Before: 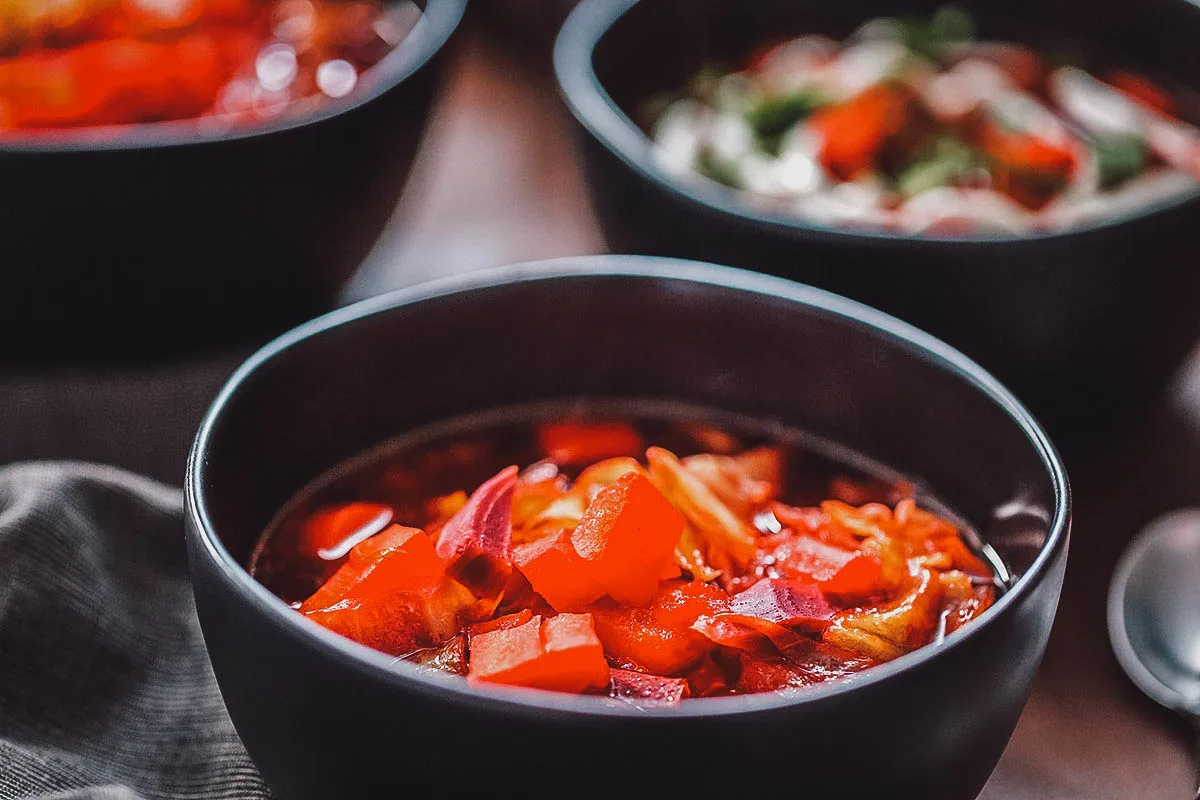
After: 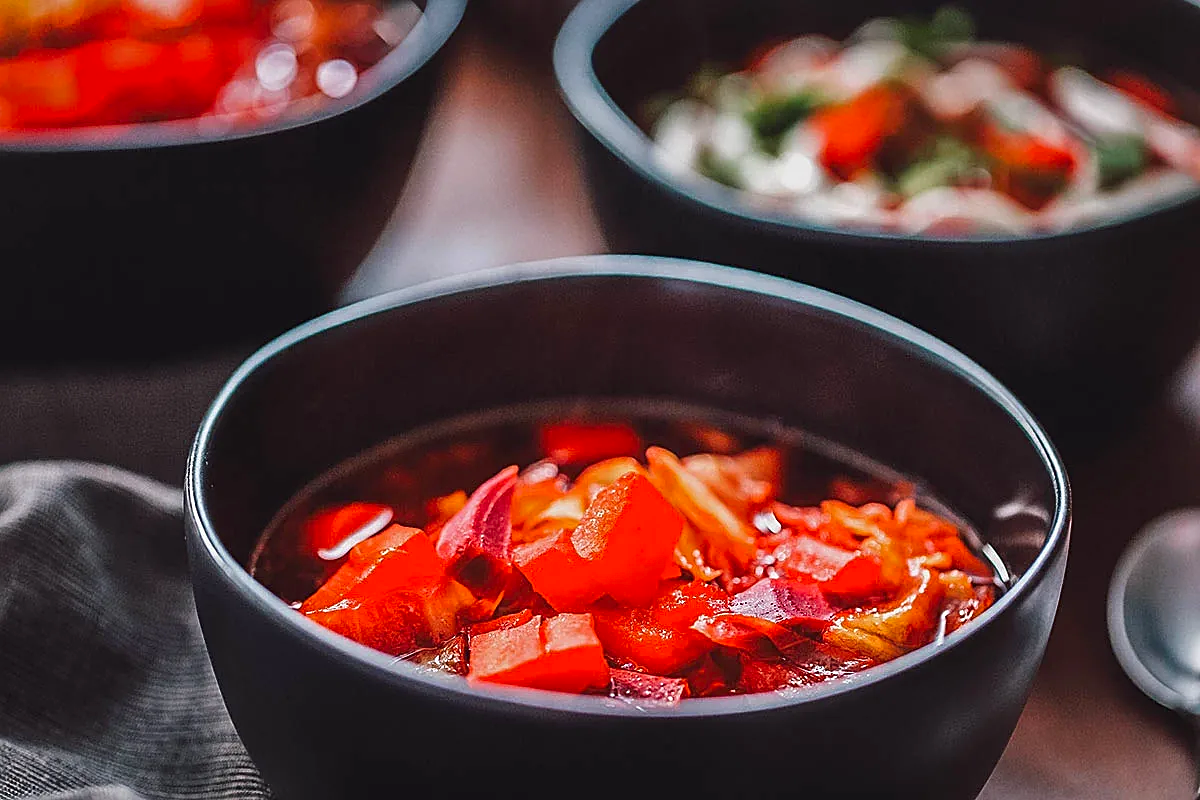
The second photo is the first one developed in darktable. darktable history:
contrast brightness saturation: saturation 0.13
sharpen: on, module defaults
